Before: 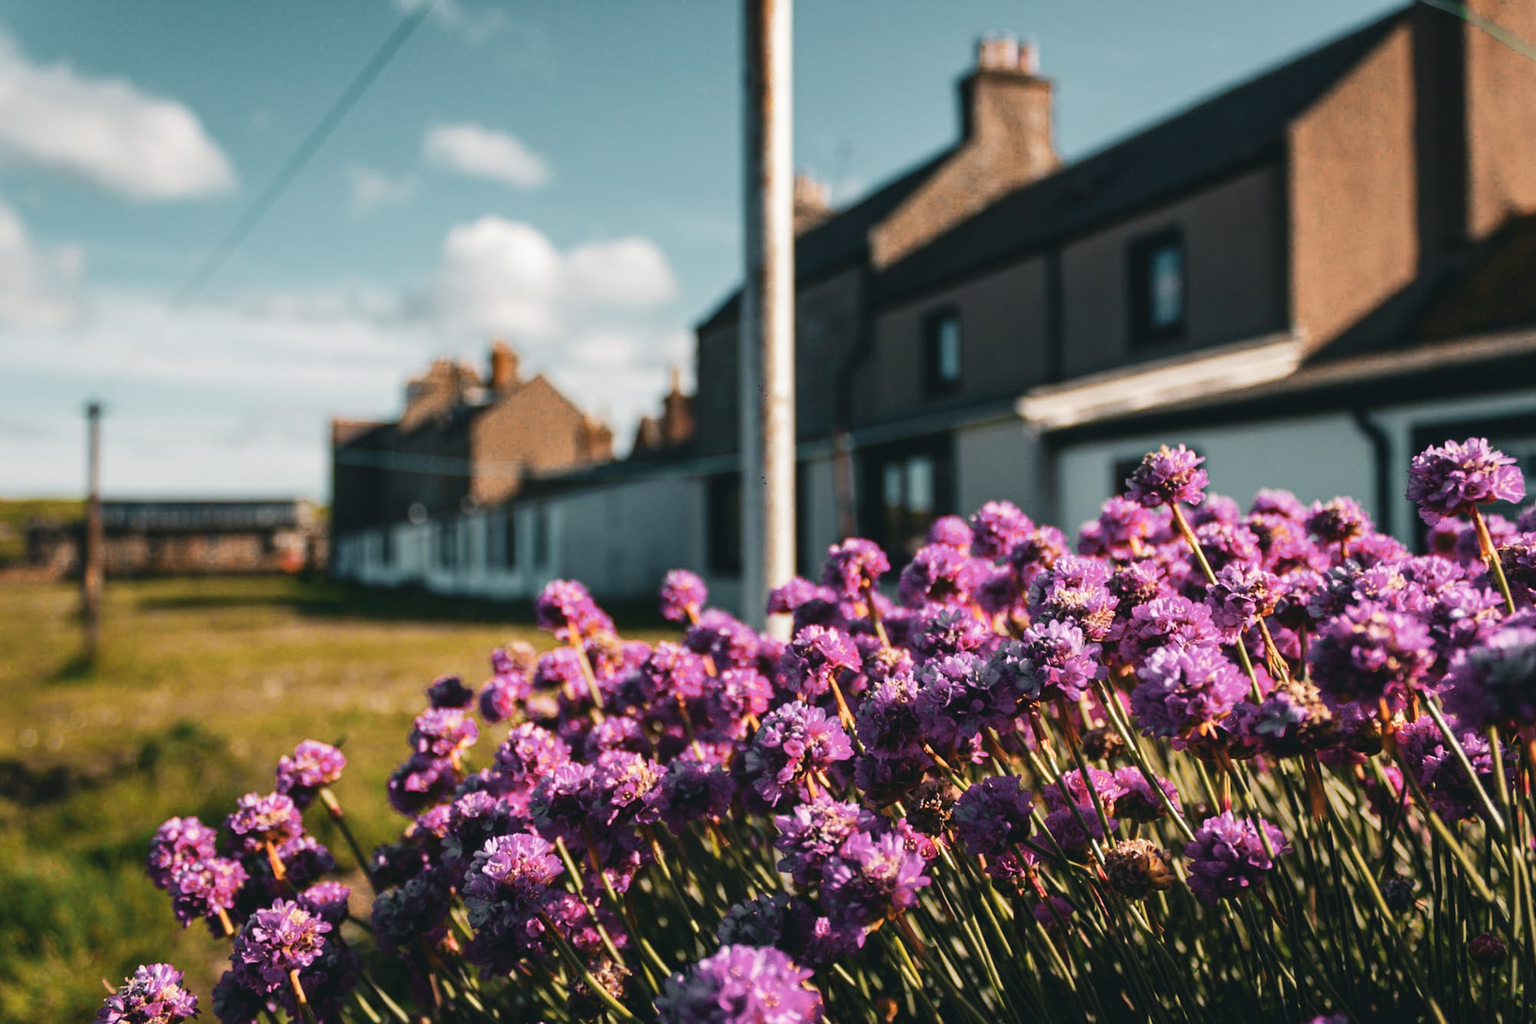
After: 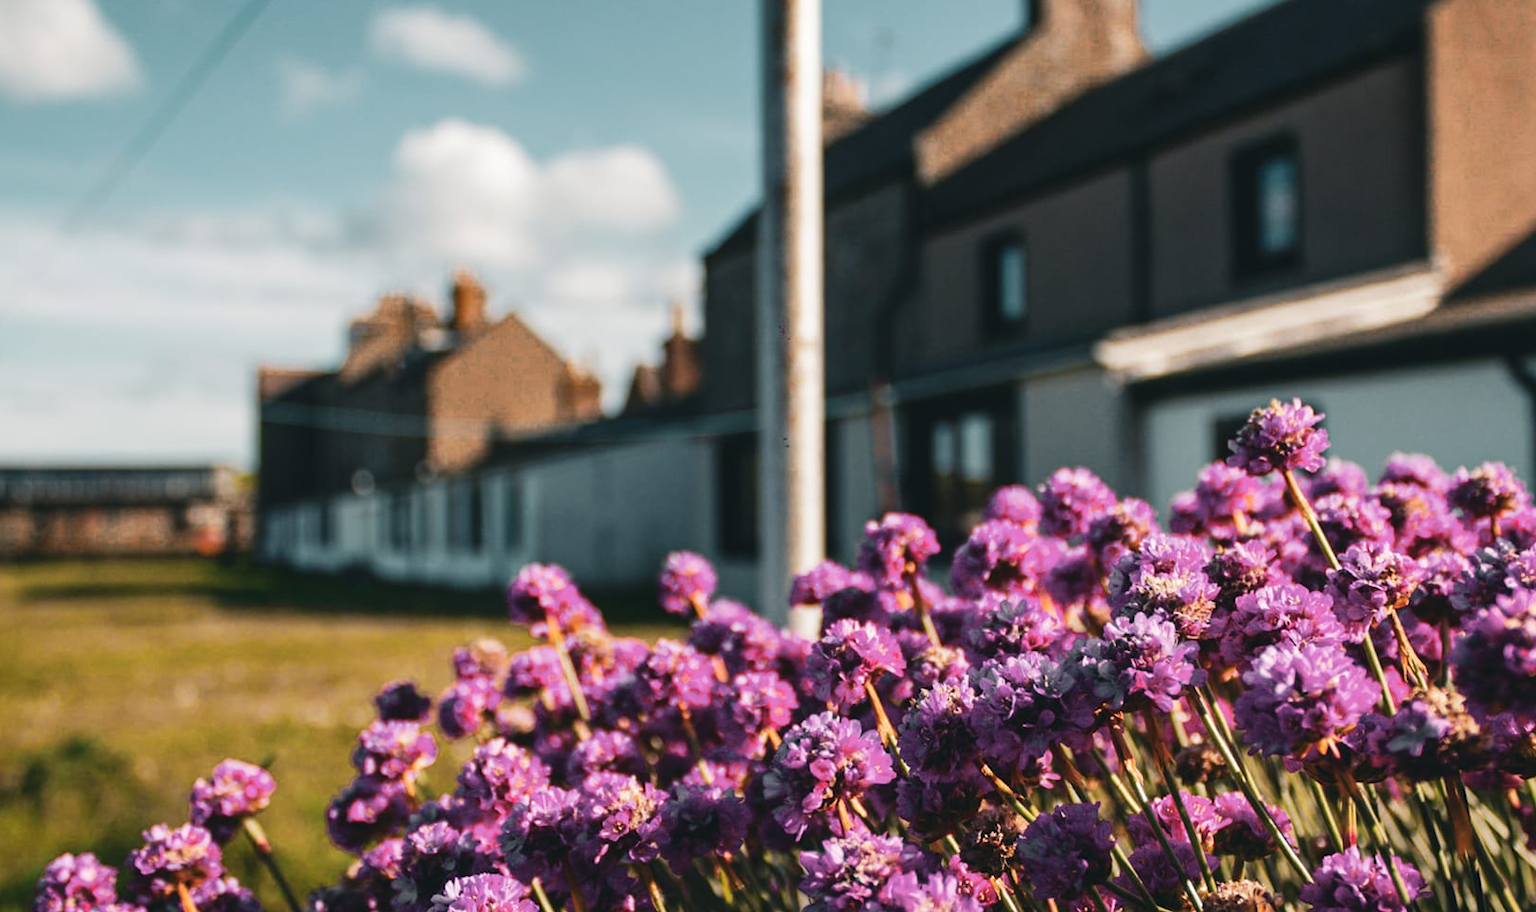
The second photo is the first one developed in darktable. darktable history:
crop: left 7.882%, top 11.601%, right 10.257%, bottom 15.435%
